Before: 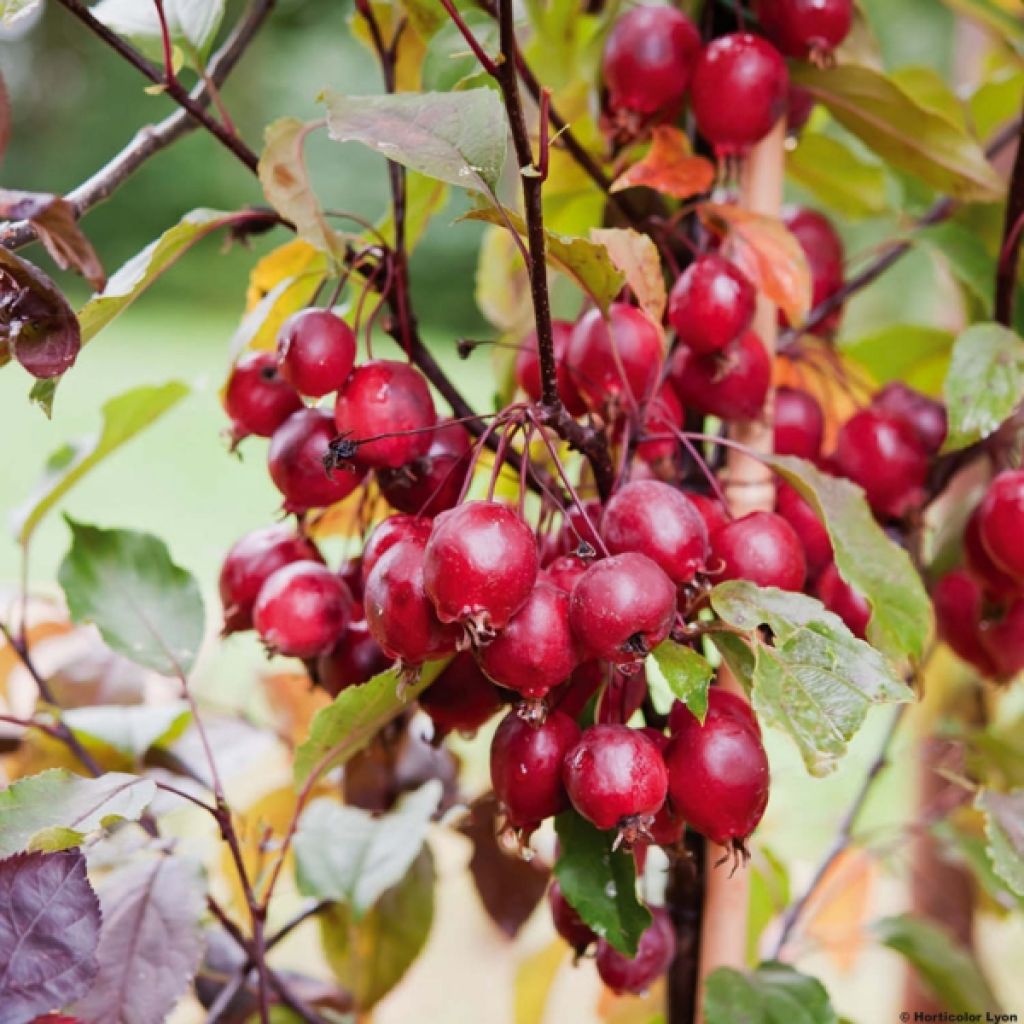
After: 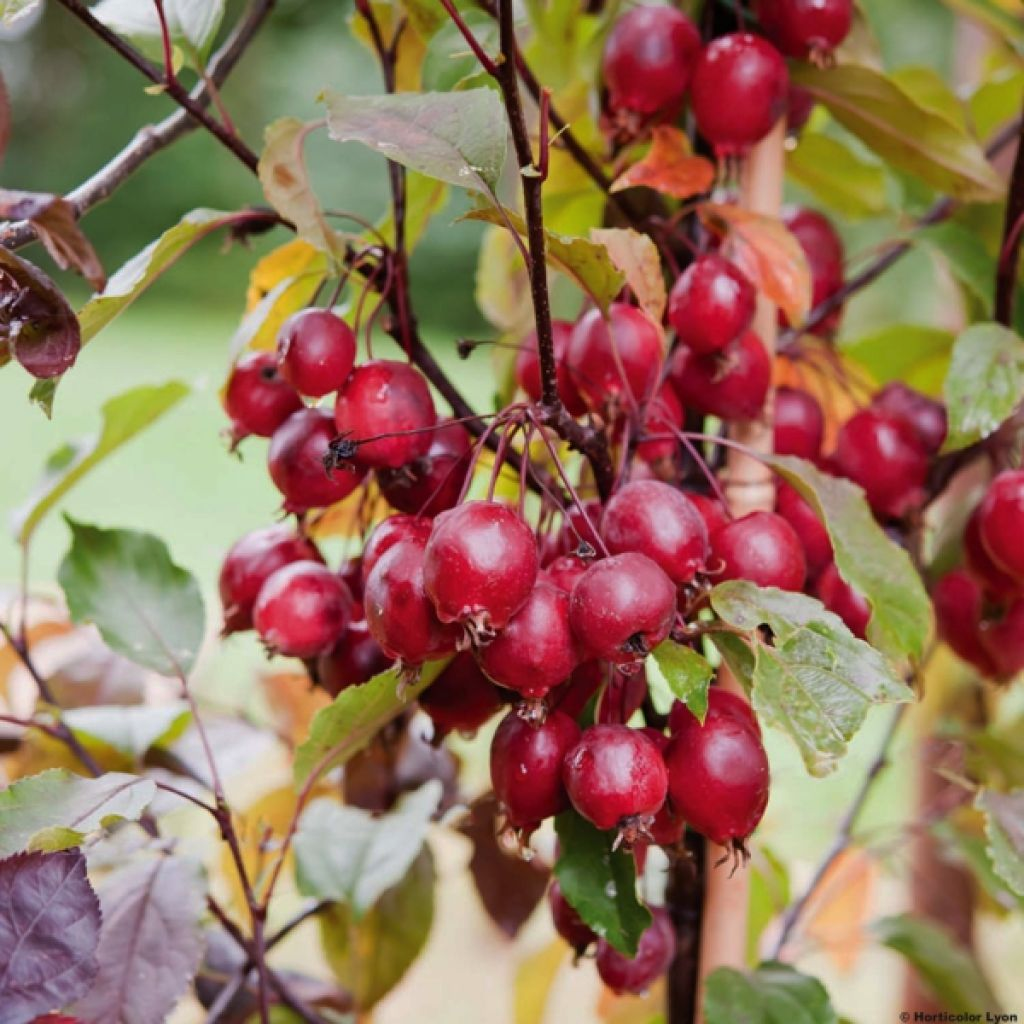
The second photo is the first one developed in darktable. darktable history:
base curve: curves: ch0 [(0, 0) (0.74, 0.67) (1, 1)], preserve colors none
